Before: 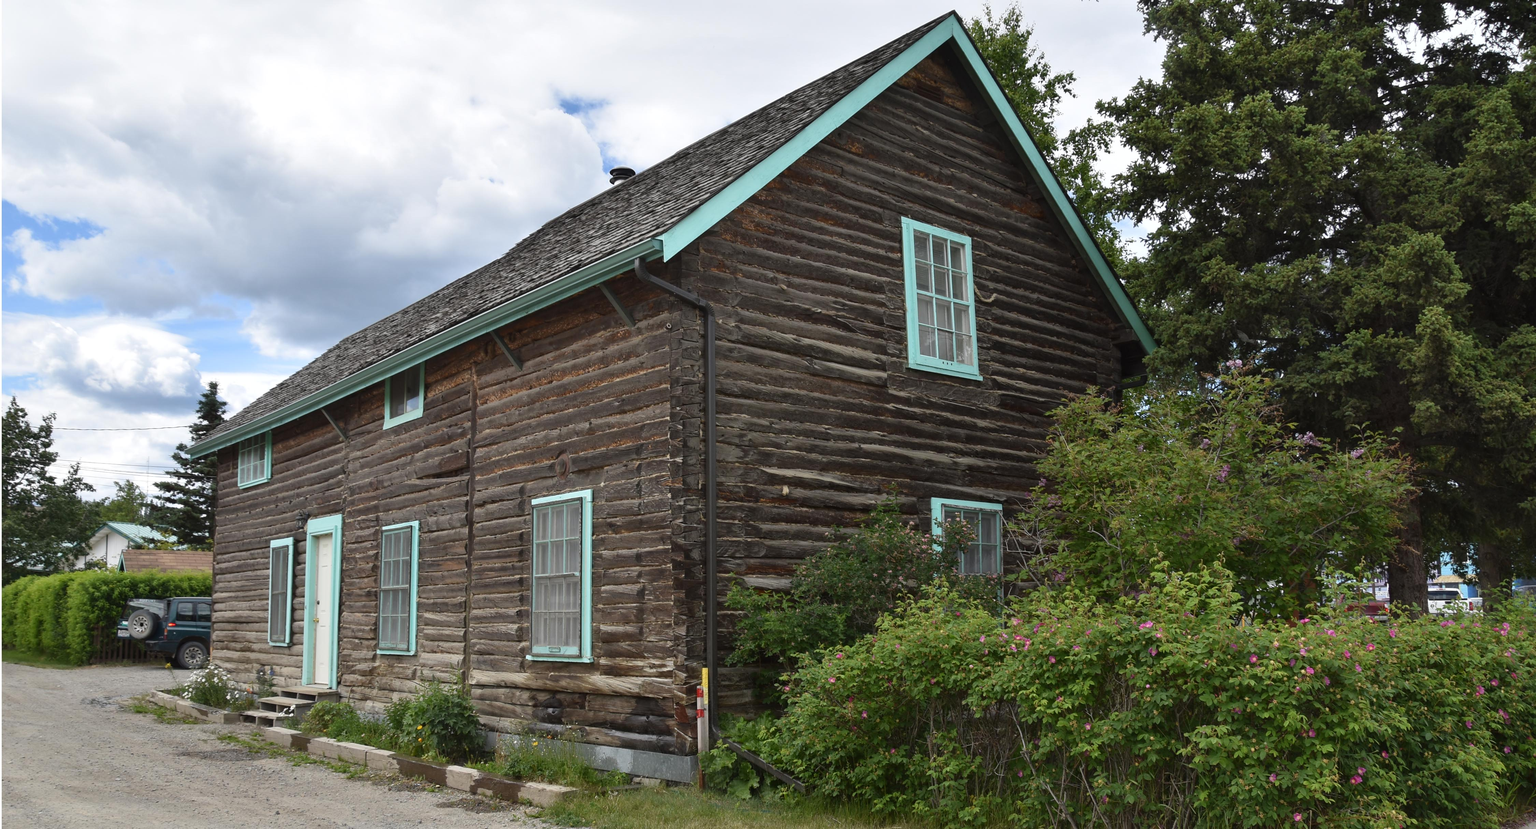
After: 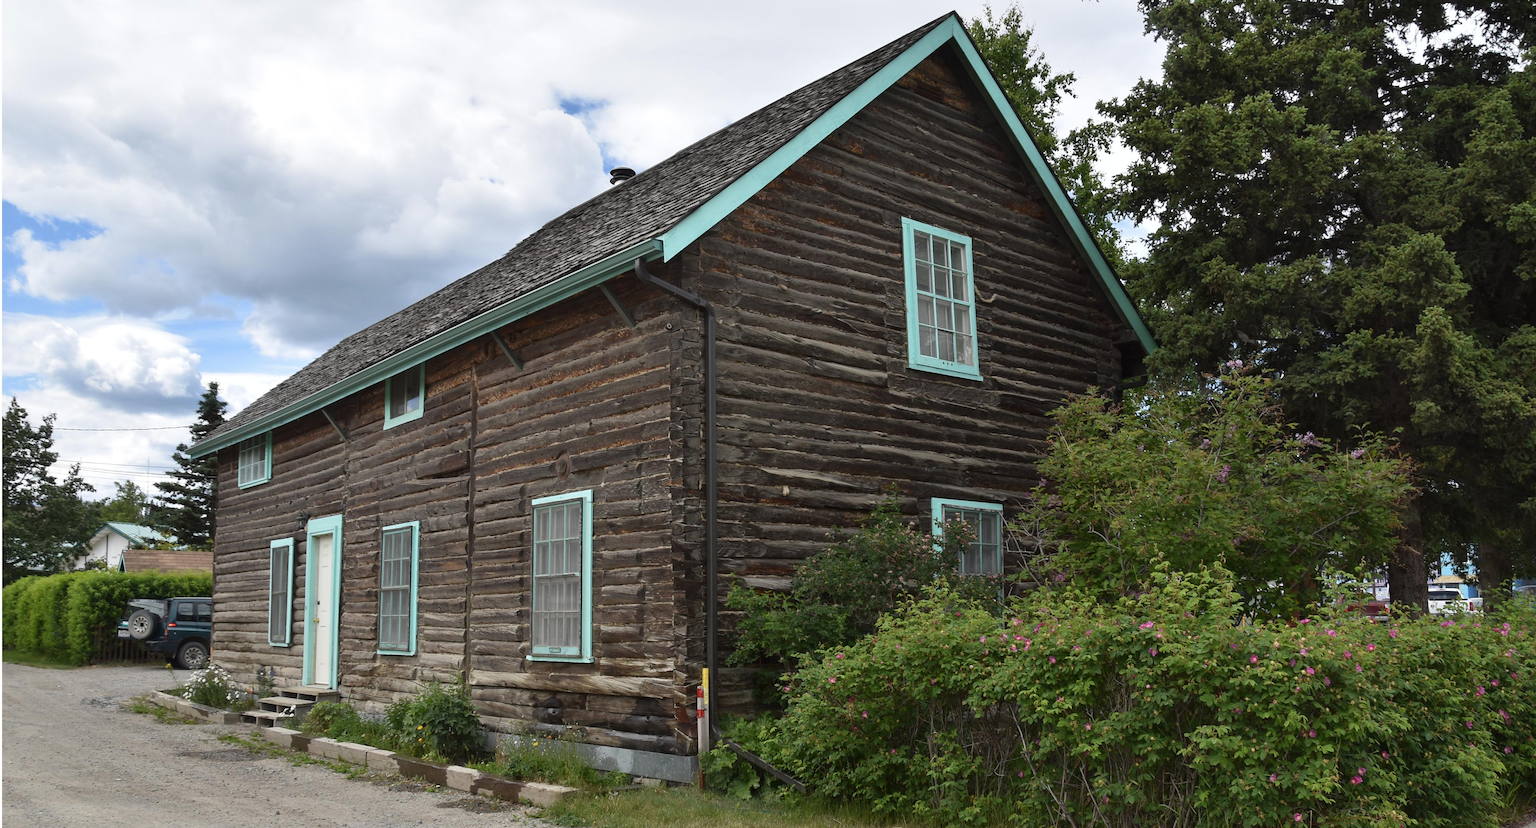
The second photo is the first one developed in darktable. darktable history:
levels: levels [0, 0.51, 1]
color correction: highlights a* -0.096, highlights b* 0.117
